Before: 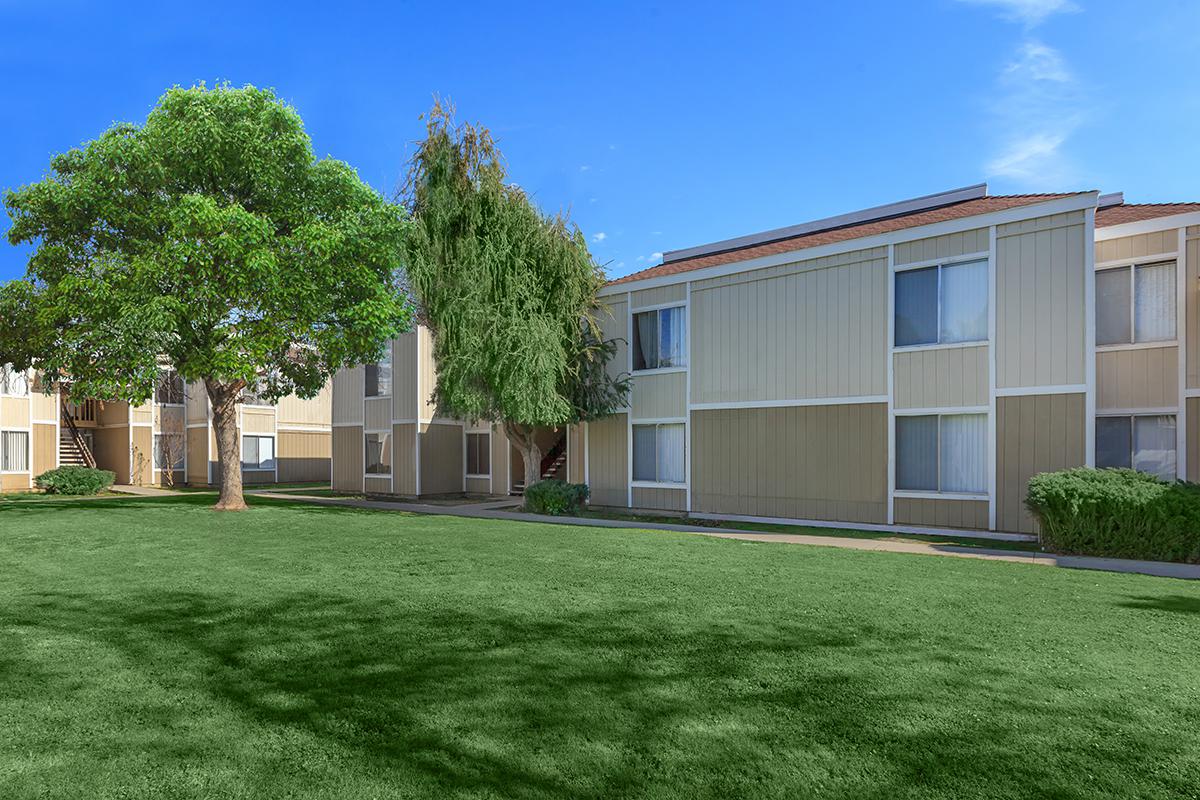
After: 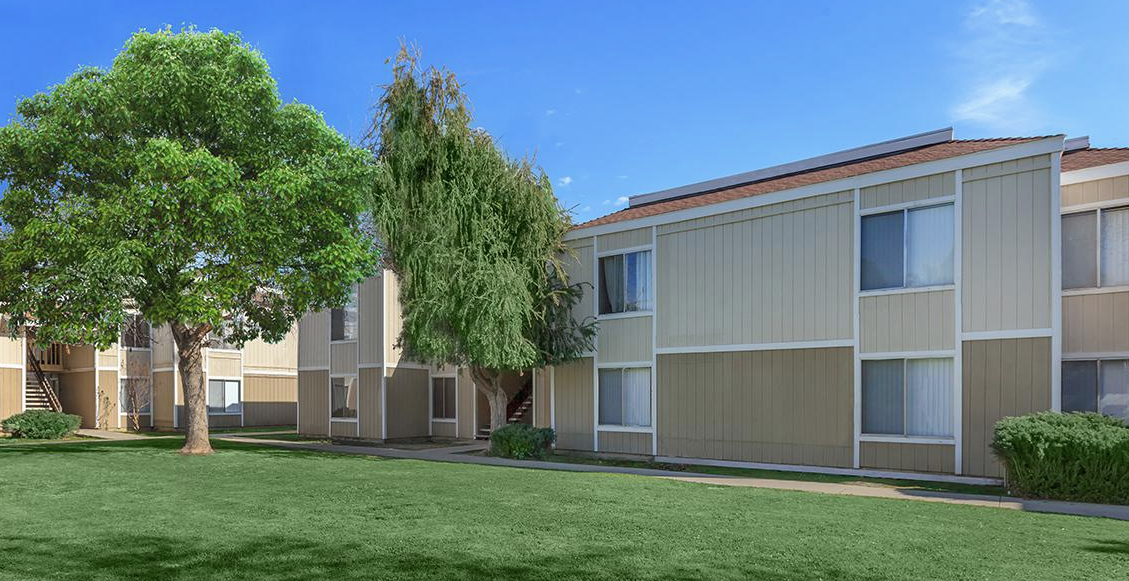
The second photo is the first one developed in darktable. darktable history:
contrast brightness saturation: saturation -0.085
crop: left 2.842%, top 7.106%, right 3.034%, bottom 20.157%
